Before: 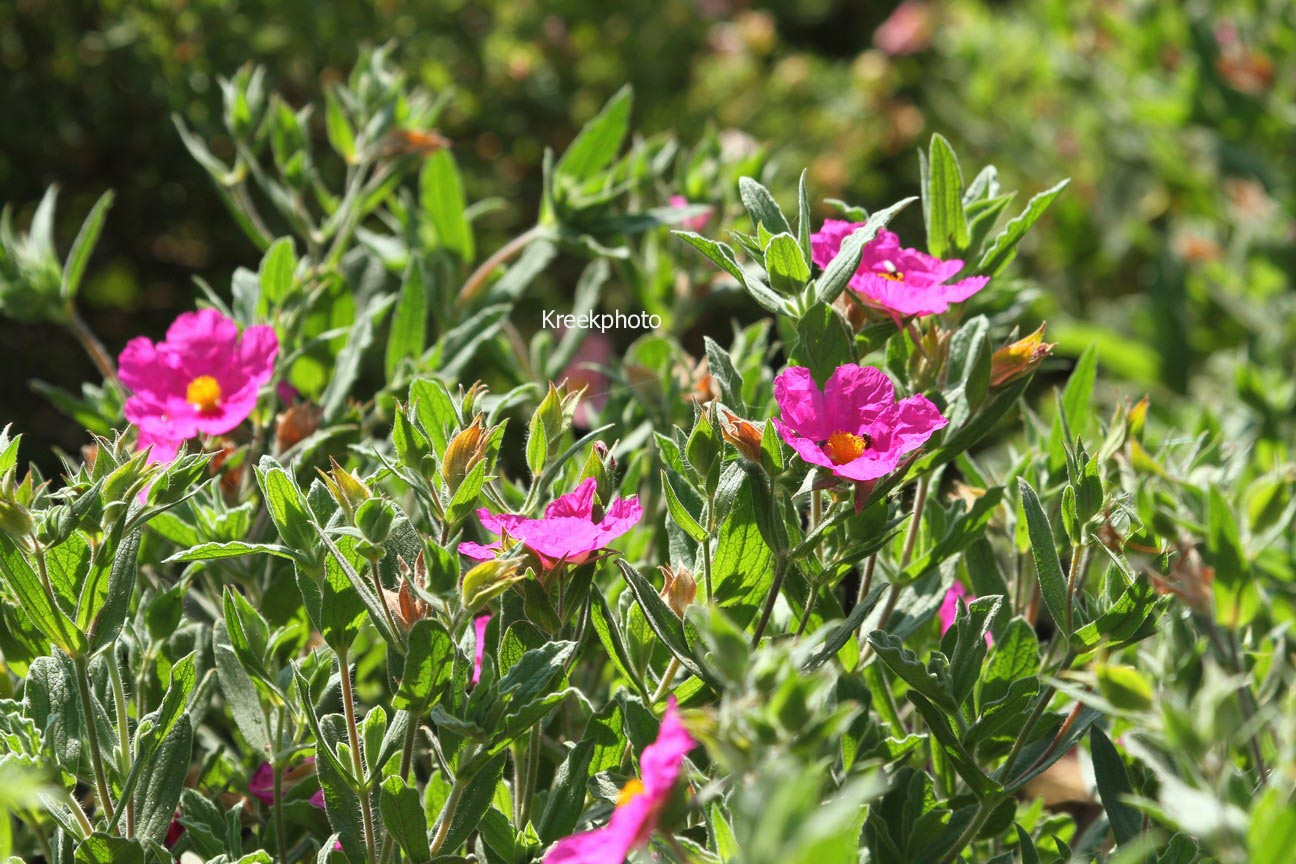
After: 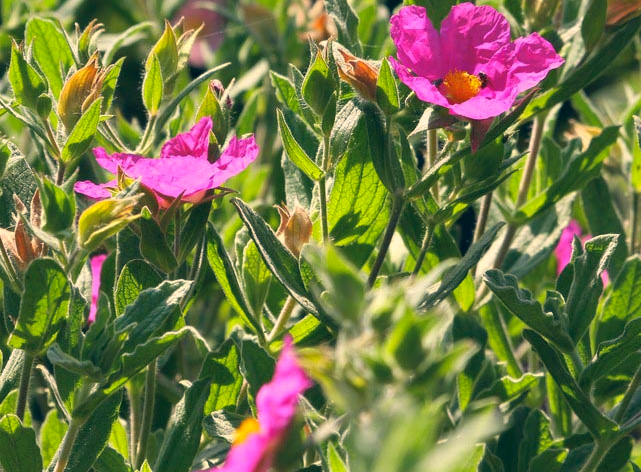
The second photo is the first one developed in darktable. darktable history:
shadows and highlights: low approximation 0.01, soften with gaussian
color correction: highlights a* 10.32, highlights b* 14.66, shadows a* -9.59, shadows b* -15.02
crop: left 29.672%, top 41.786%, right 20.851%, bottom 3.487%
